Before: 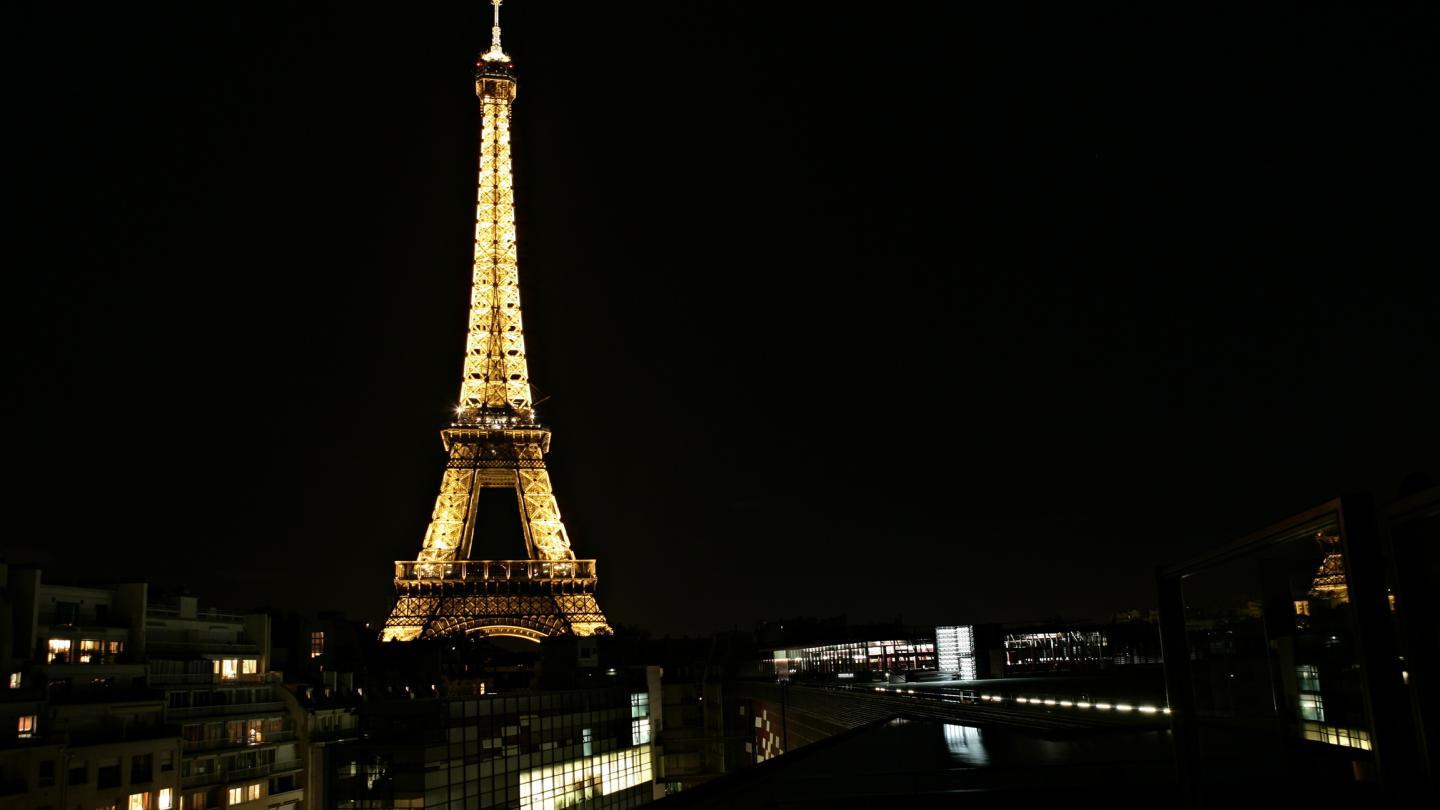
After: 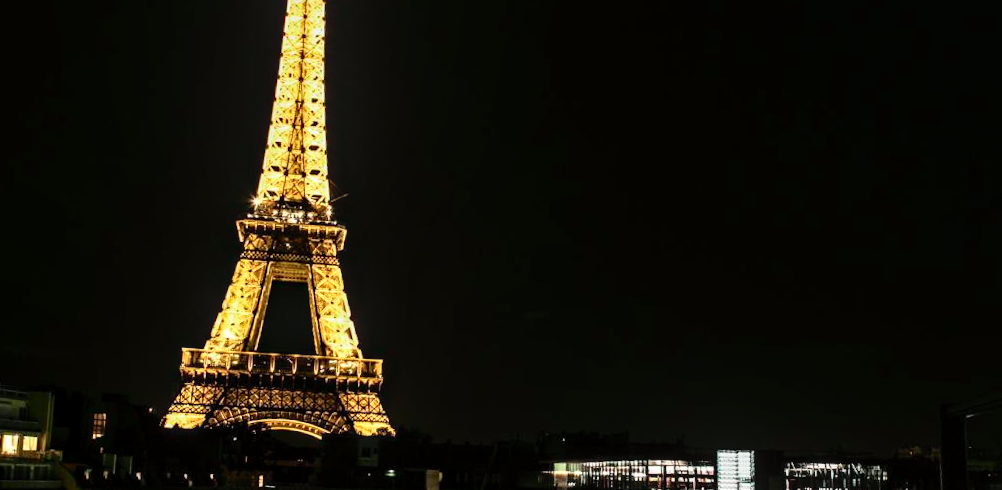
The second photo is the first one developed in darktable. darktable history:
local contrast: highlights 58%, detail 146%
tone curve: curves: ch0 [(0, 0.005) (0.103, 0.097) (0.18, 0.22) (0.4, 0.485) (0.5, 0.612) (0.668, 0.787) (0.823, 0.894) (1, 0.971)]; ch1 [(0, 0) (0.172, 0.123) (0.324, 0.253) (0.396, 0.388) (0.478, 0.461) (0.499, 0.498) (0.522, 0.528) (0.618, 0.649) (0.753, 0.821) (1, 1)]; ch2 [(0, 0) (0.411, 0.424) (0.496, 0.501) (0.515, 0.514) (0.555, 0.585) (0.641, 0.69) (1, 1)], color space Lab, independent channels, preserve colors none
crop and rotate: angle -3.85°, left 9.919%, top 20.513%, right 12.347%, bottom 11.828%
